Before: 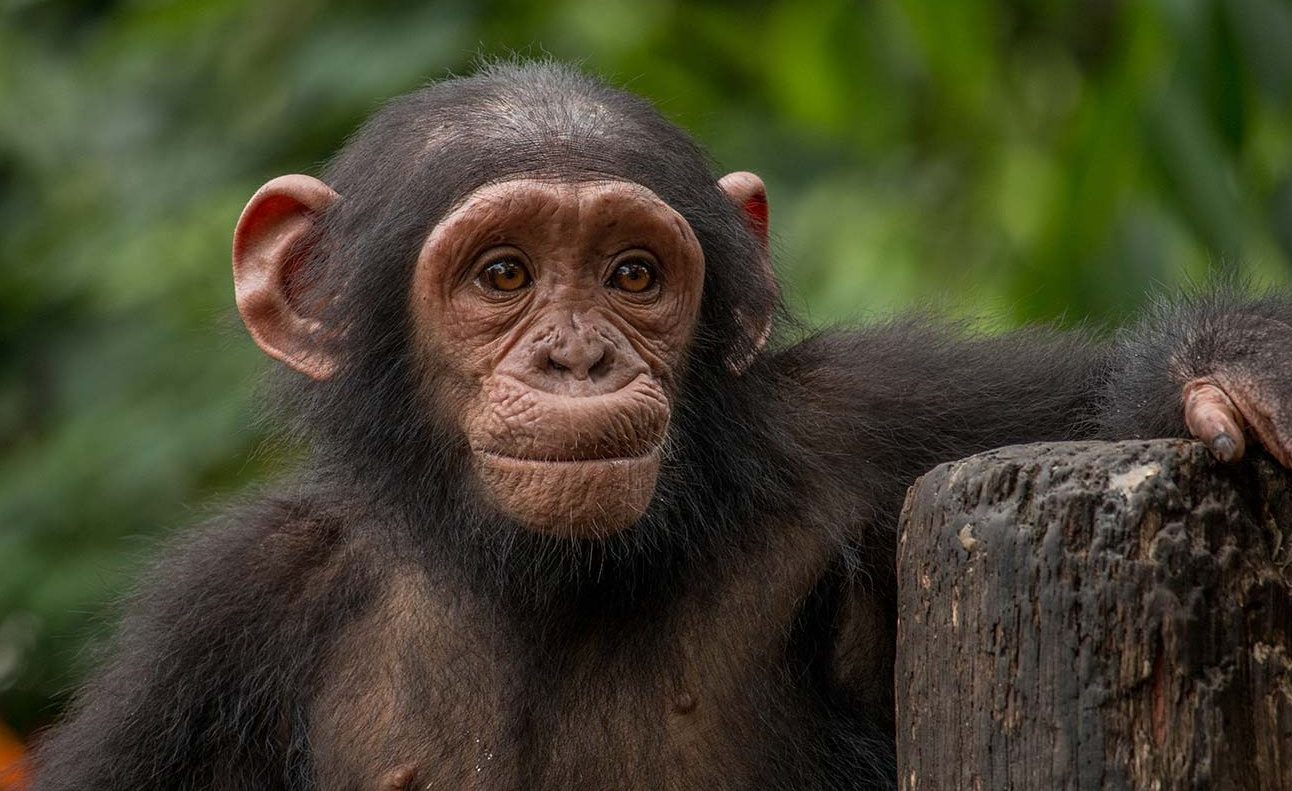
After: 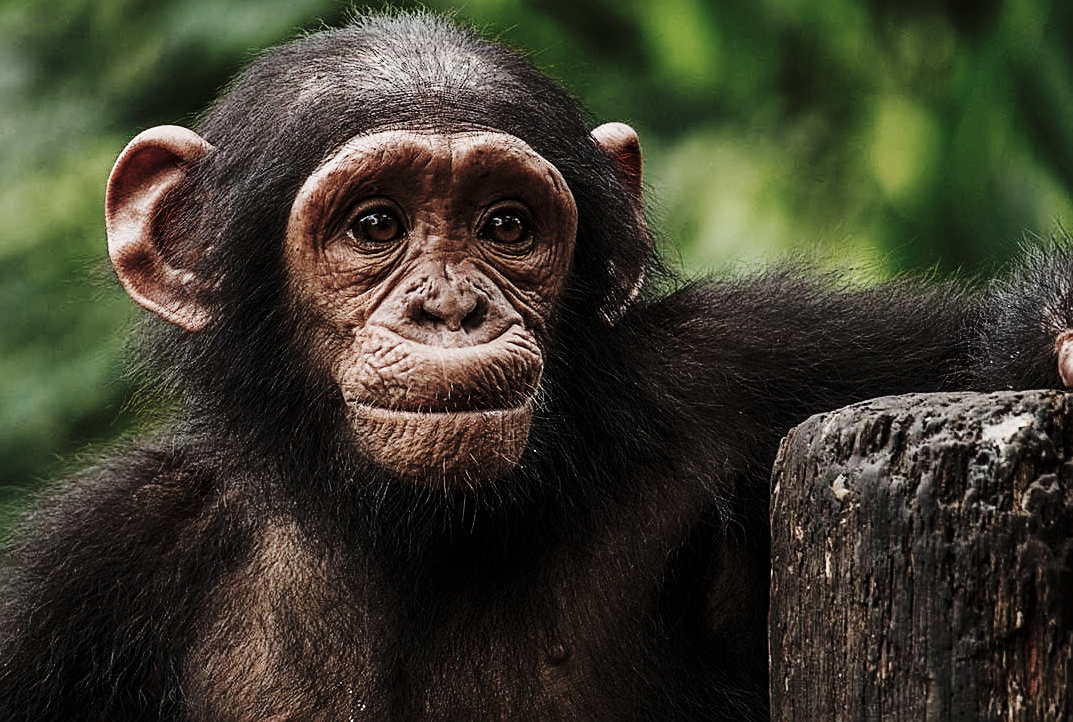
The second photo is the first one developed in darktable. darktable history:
sharpen: on, module defaults
color correction: highlights b* 0.058, saturation 0.495
crop: left 9.833%, top 6.269%, right 7.092%, bottom 2.389%
tone curve: curves: ch0 [(0, 0) (0.179, 0.073) (0.265, 0.147) (0.463, 0.553) (0.51, 0.635) (0.716, 0.863) (1, 0.997)], preserve colors none
color balance rgb: perceptual saturation grading › global saturation 0.043%, perceptual saturation grading › highlights -19.869%, perceptual saturation grading › shadows 20.03%, global vibrance 20%
